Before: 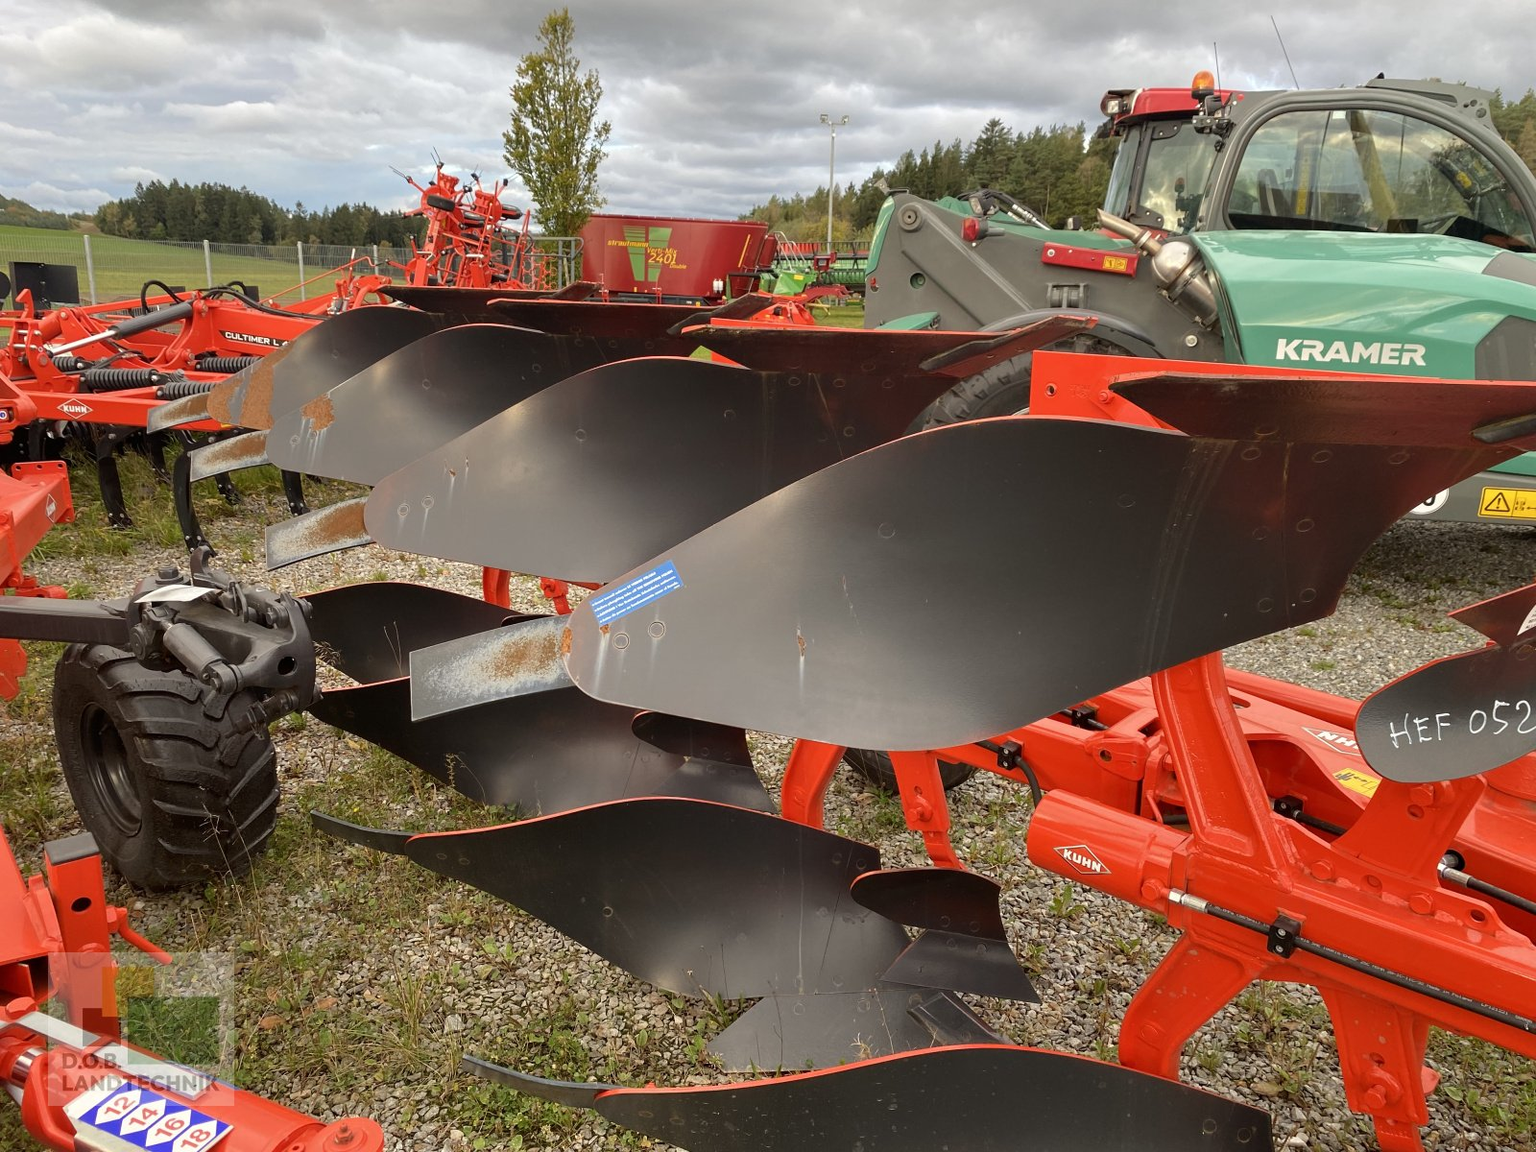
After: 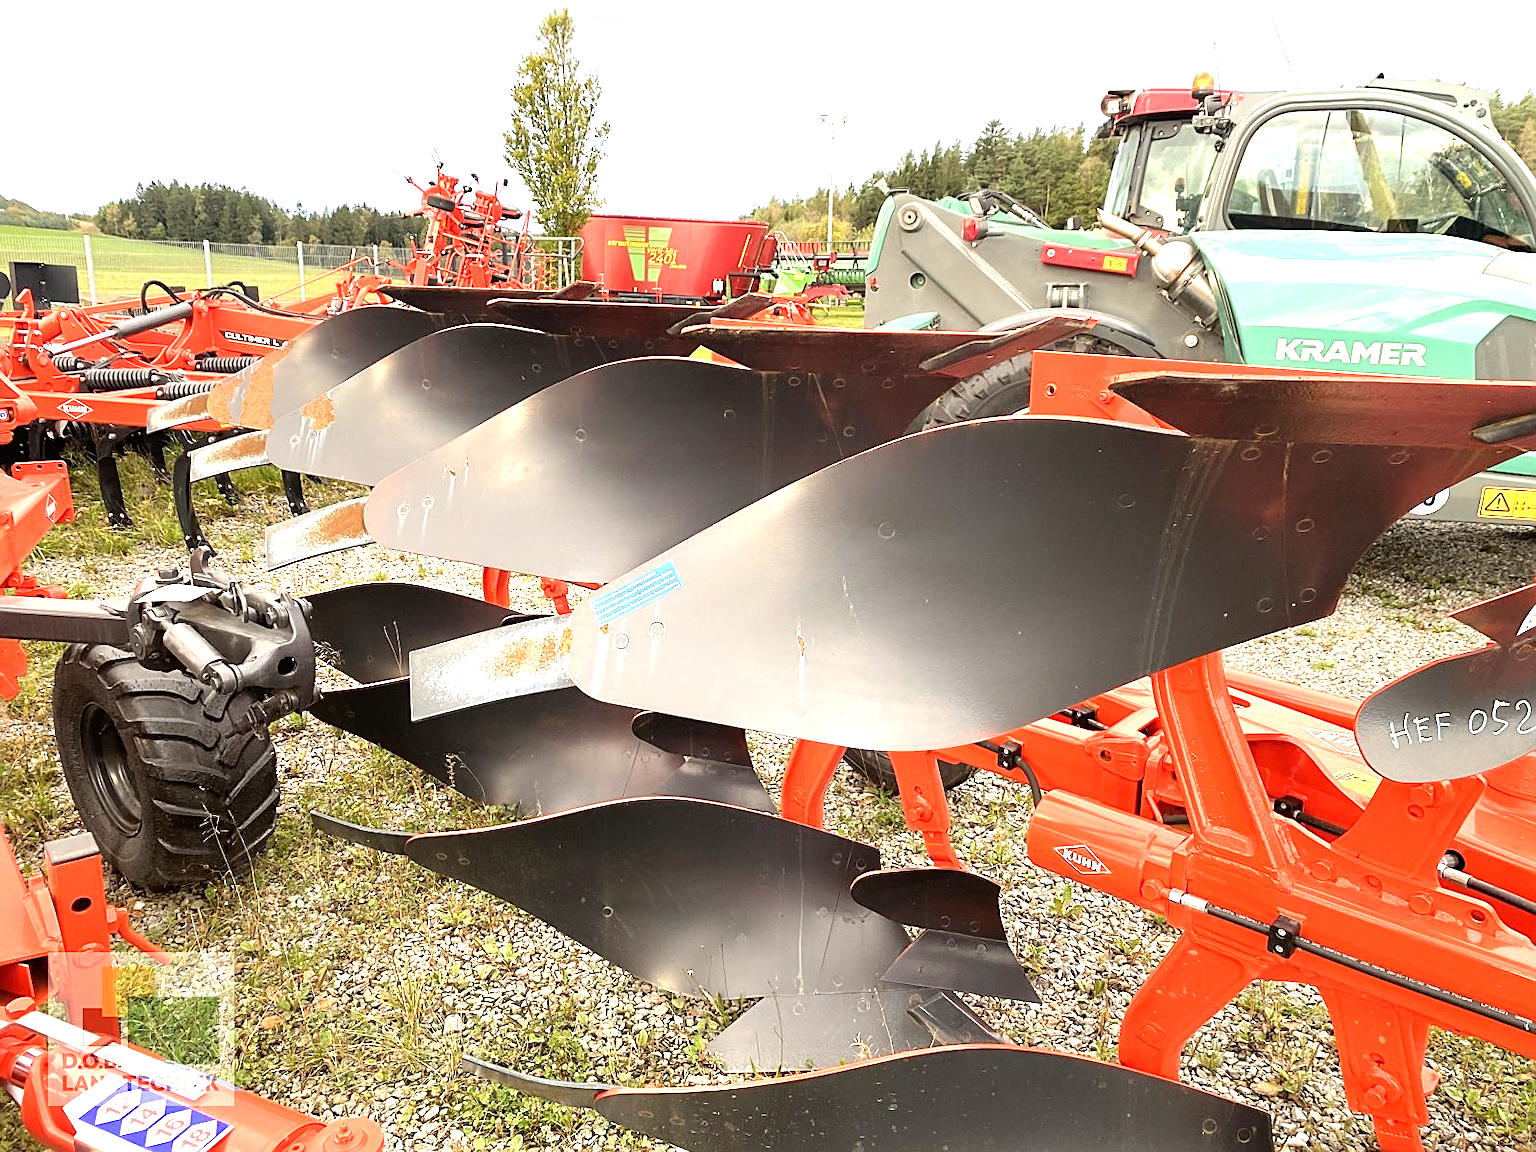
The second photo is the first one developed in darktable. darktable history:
sharpen: radius 1.93
tone equalizer: -8 EV -0.714 EV, -7 EV -0.686 EV, -6 EV -0.585 EV, -5 EV -0.378 EV, -3 EV 0.399 EV, -2 EV 0.6 EV, -1 EV 0.697 EV, +0 EV 0.74 EV
exposure: exposure 0.943 EV, compensate highlight preservation false
